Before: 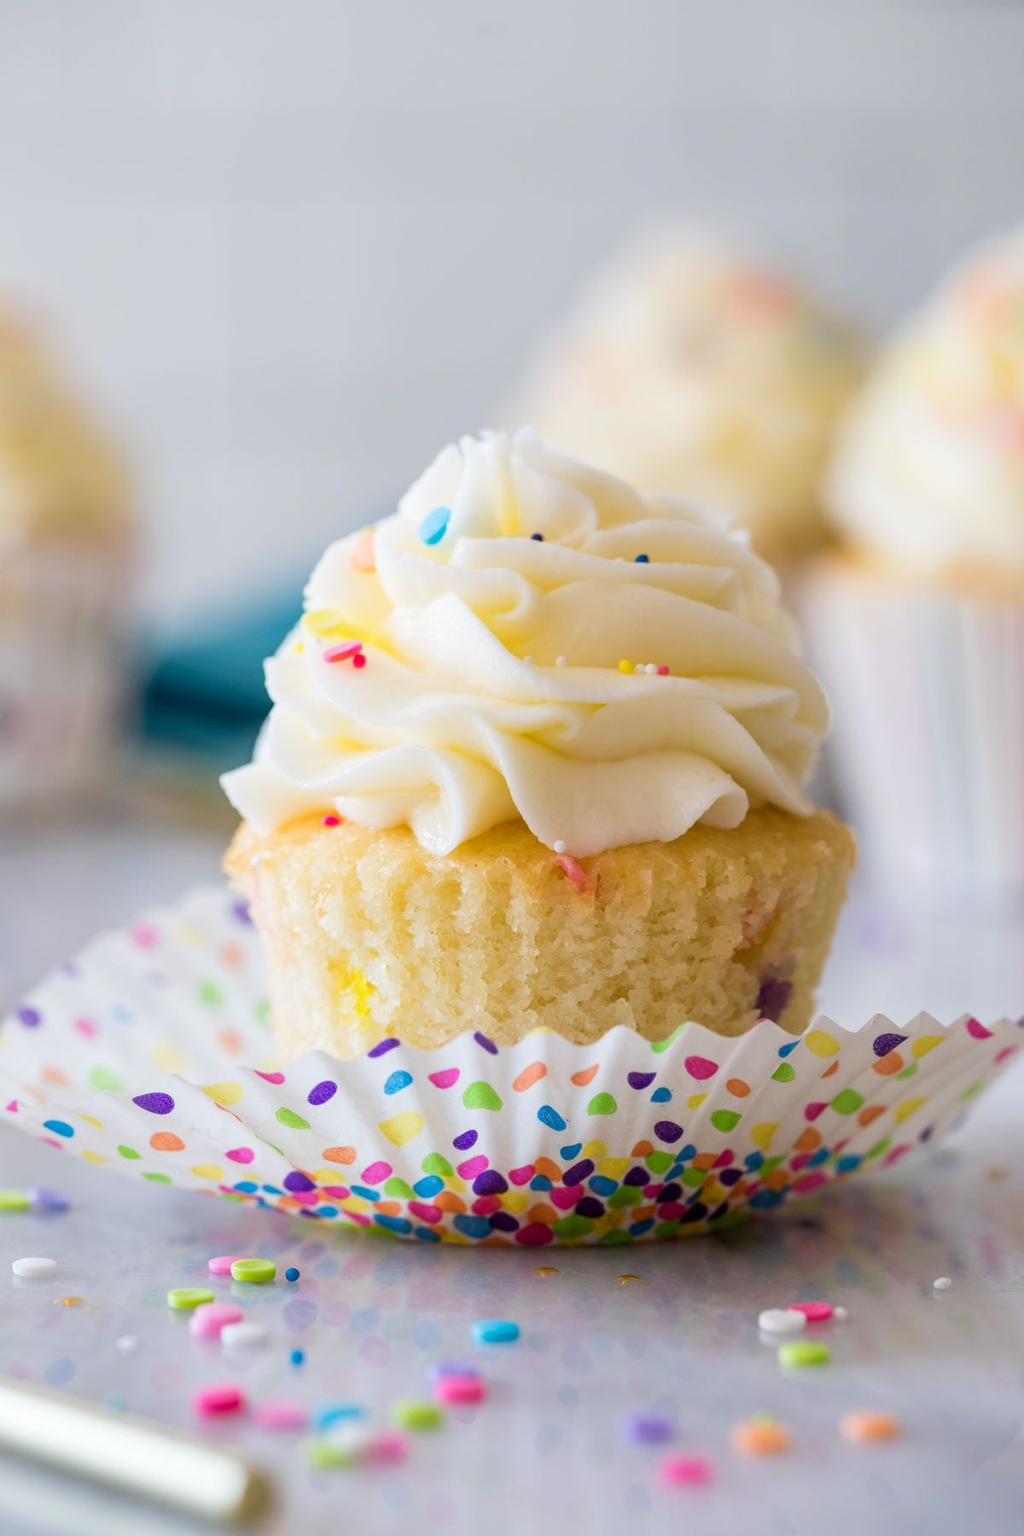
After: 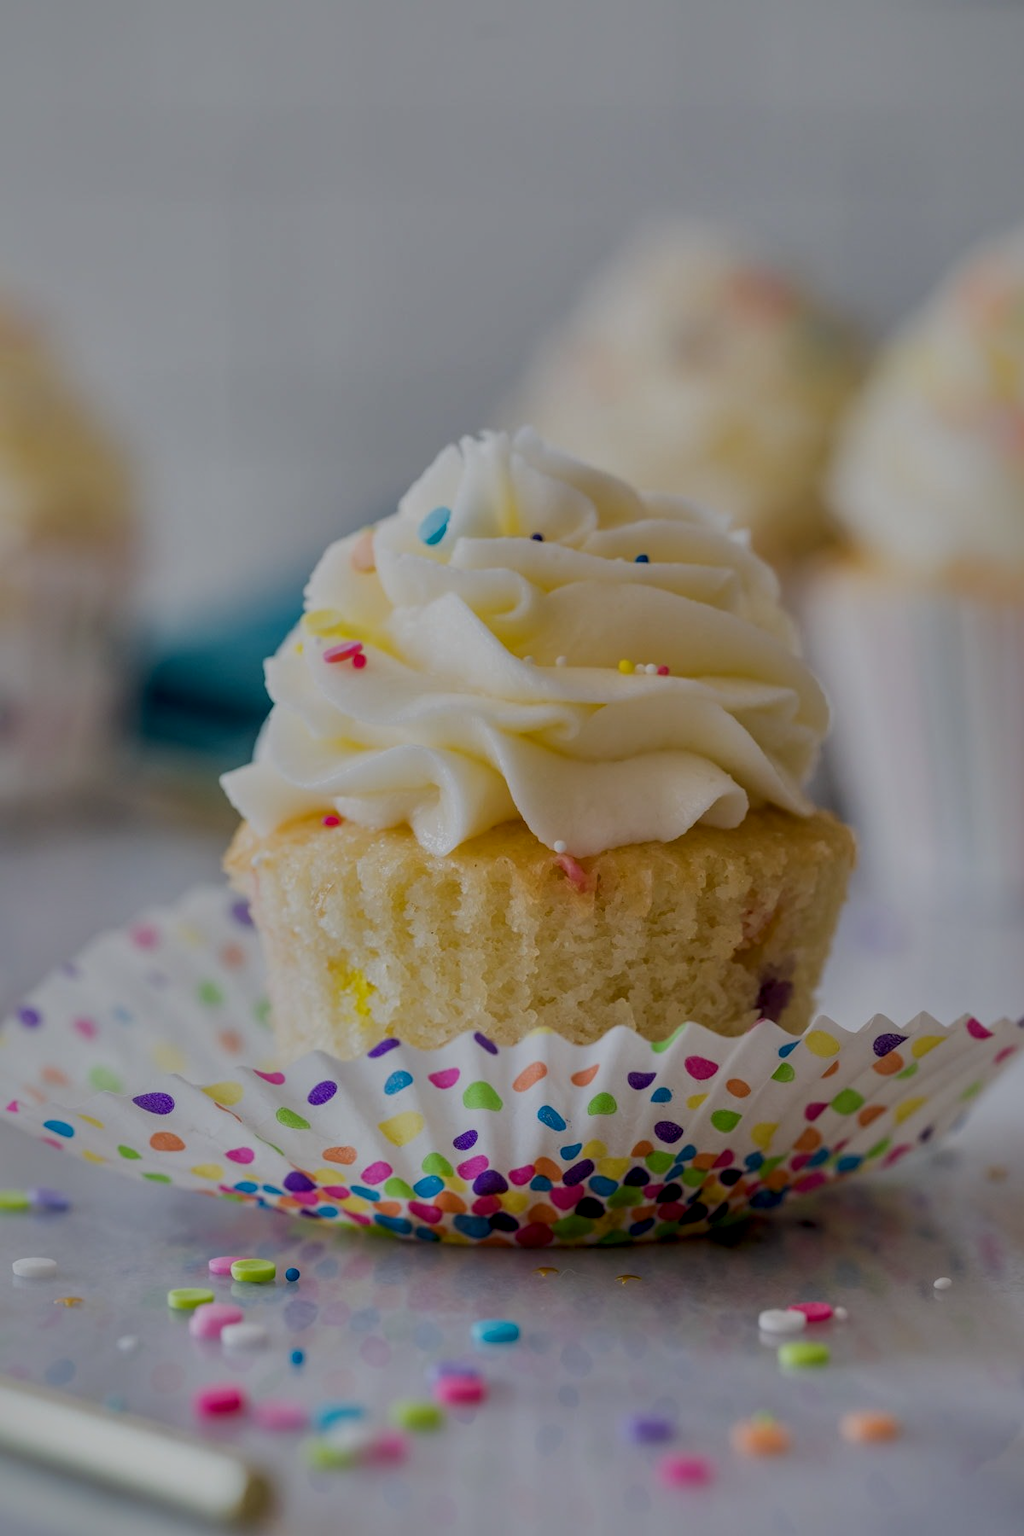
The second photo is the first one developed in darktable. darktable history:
shadows and highlights: shadows 38.43, highlights -75.64
local contrast: detail 130%
exposure: exposure -0.984 EV, compensate highlight preservation false
